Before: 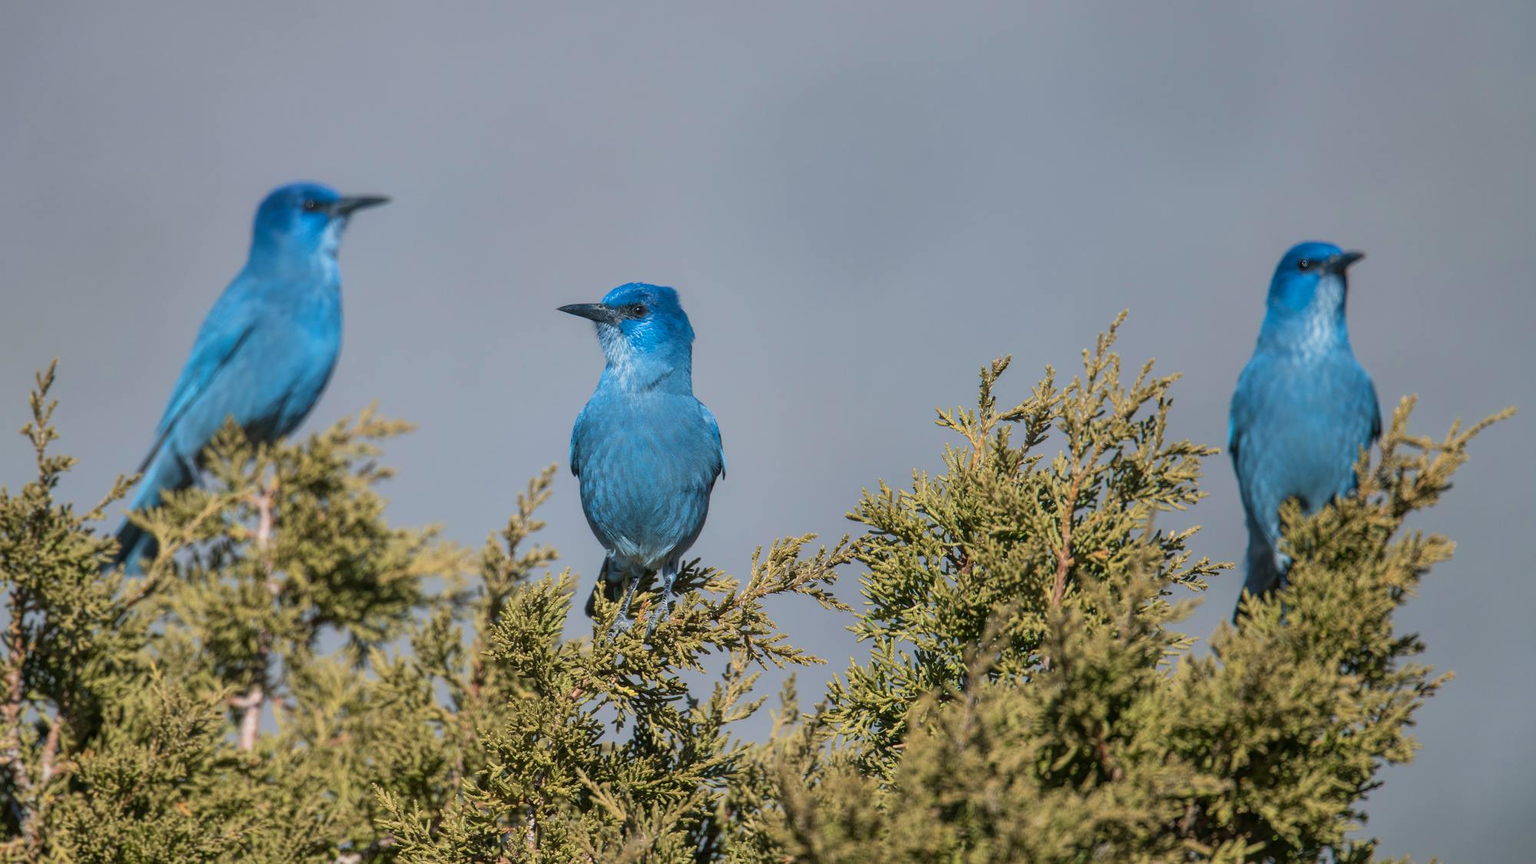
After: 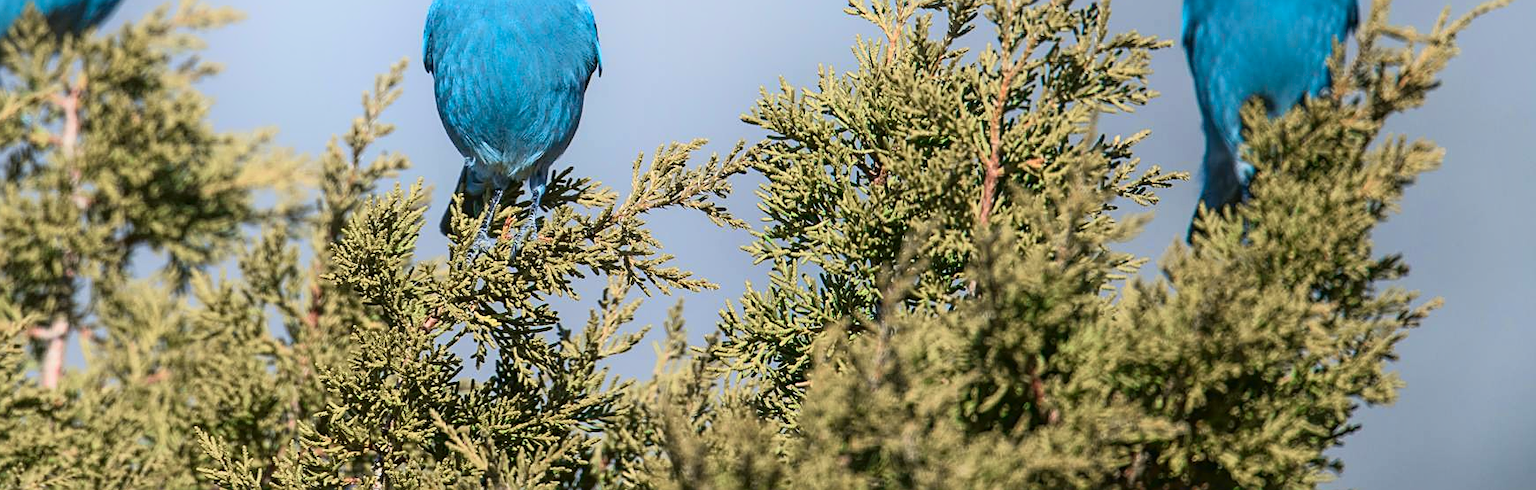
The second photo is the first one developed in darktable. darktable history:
crop and rotate: left 13.266%, top 47.9%, bottom 2.785%
sharpen: on, module defaults
shadows and highlights: shadows -54.07, highlights 87.42, soften with gaussian
tone curve: curves: ch0 [(0, 0.013) (0.104, 0.103) (0.258, 0.267) (0.448, 0.487) (0.709, 0.794) (0.886, 0.922) (0.994, 0.971)]; ch1 [(0, 0) (0.335, 0.298) (0.446, 0.413) (0.488, 0.484) (0.515, 0.508) (0.566, 0.593) (0.635, 0.661) (1, 1)]; ch2 [(0, 0) (0.314, 0.301) (0.437, 0.403) (0.502, 0.494) (0.528, 0.54) (0.557, 0.559) (0.612, 0.62) (0.715, 0.691) (1, 1)], color space Lab, independent channels, preserve colors none
